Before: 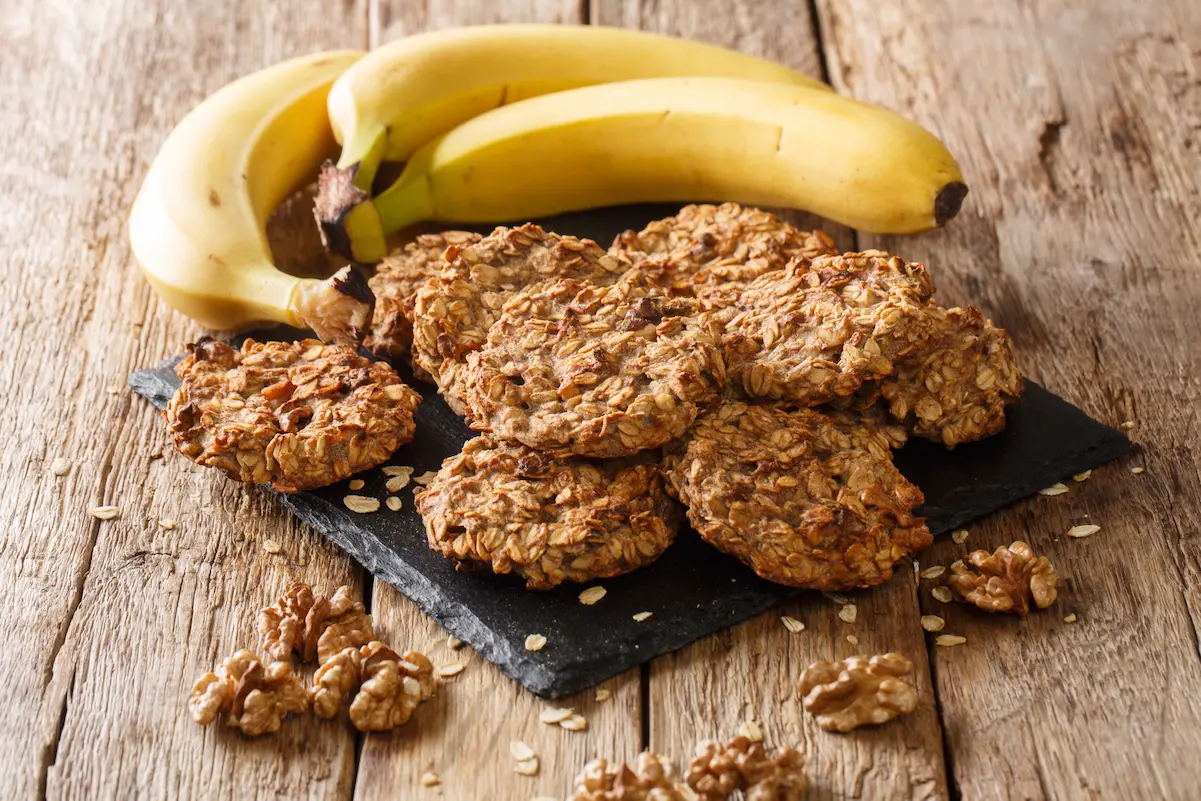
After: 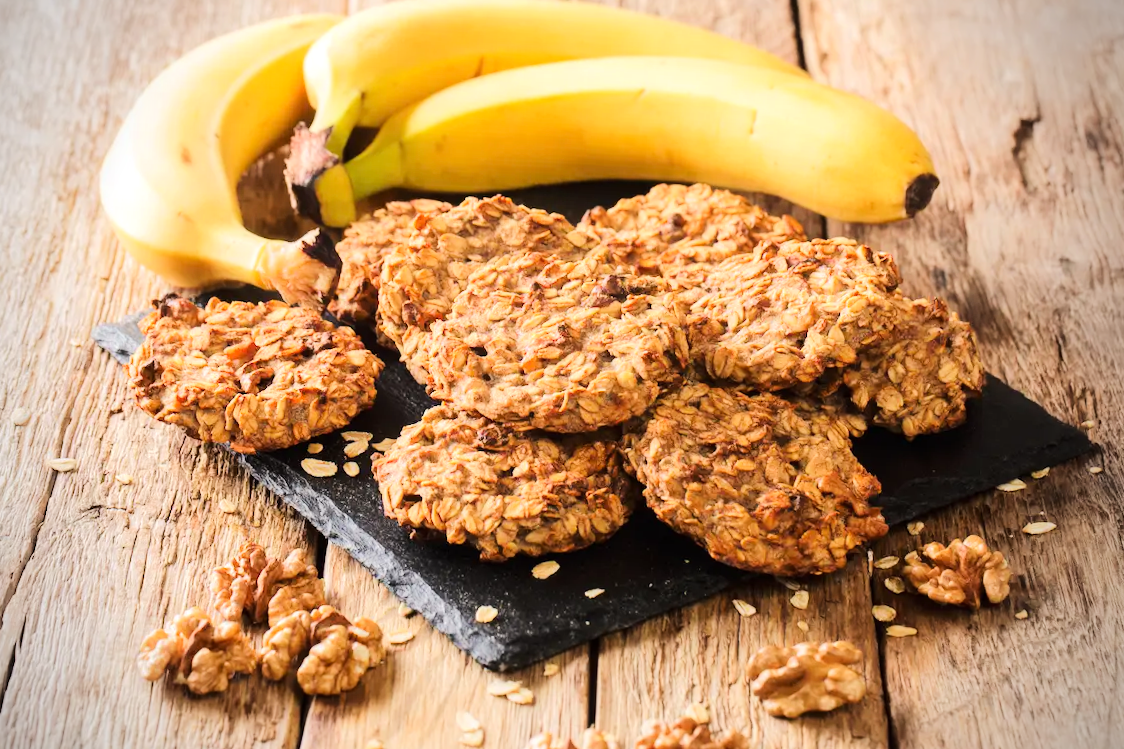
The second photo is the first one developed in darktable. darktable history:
vignetting: on, module defaults
crop and rotate: angle -2.65°
tone equalizer: -7 EV 0.165 EV, -6 EV 0.612 EV, -5 EV 1.16 EV, -4 EV 1.33 EV, -3 EV 1.15 EV, -2 EV 0.6 EV, -1 EV 0.157 EV, edges refinement/feathering 500, mask exposure compensation -1.57 EV, preserve details no
